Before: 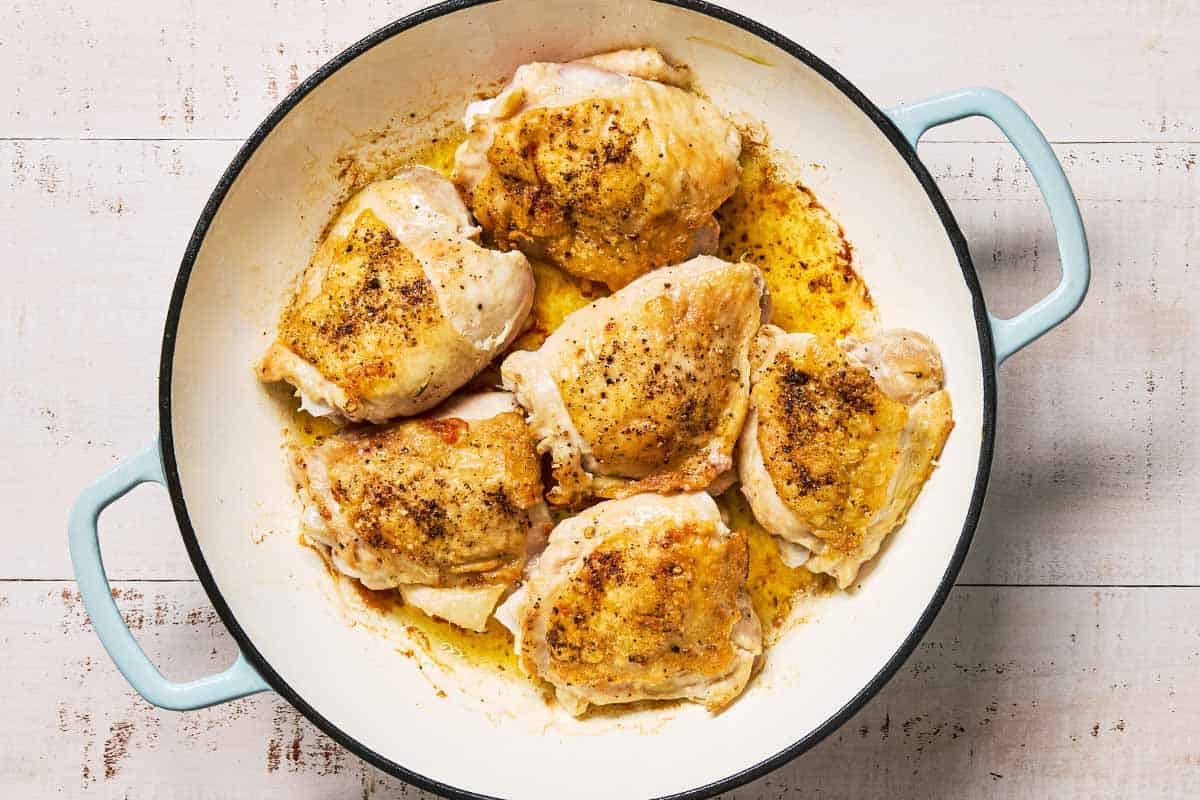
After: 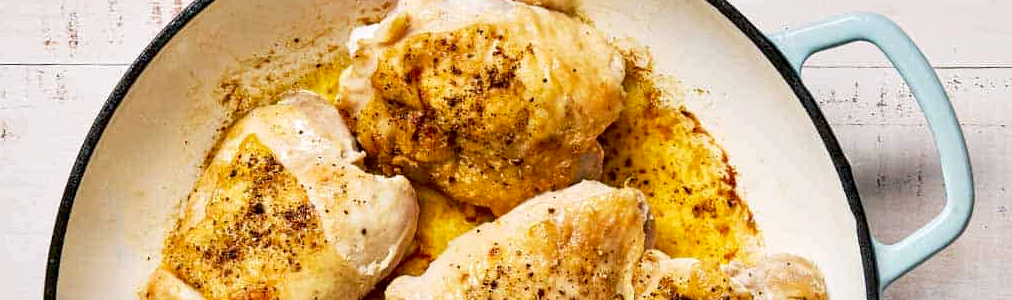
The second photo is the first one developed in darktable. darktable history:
local contrast: mode bilateral grid, contrast 20, coarseness 50, detail 120%, midtone range 0.2
crop and rotate: left 9.705%, top 9.407%, right 5.945%, bottom 53.042%
exposure: black level correction 0.01, compensate highlight preservation false
